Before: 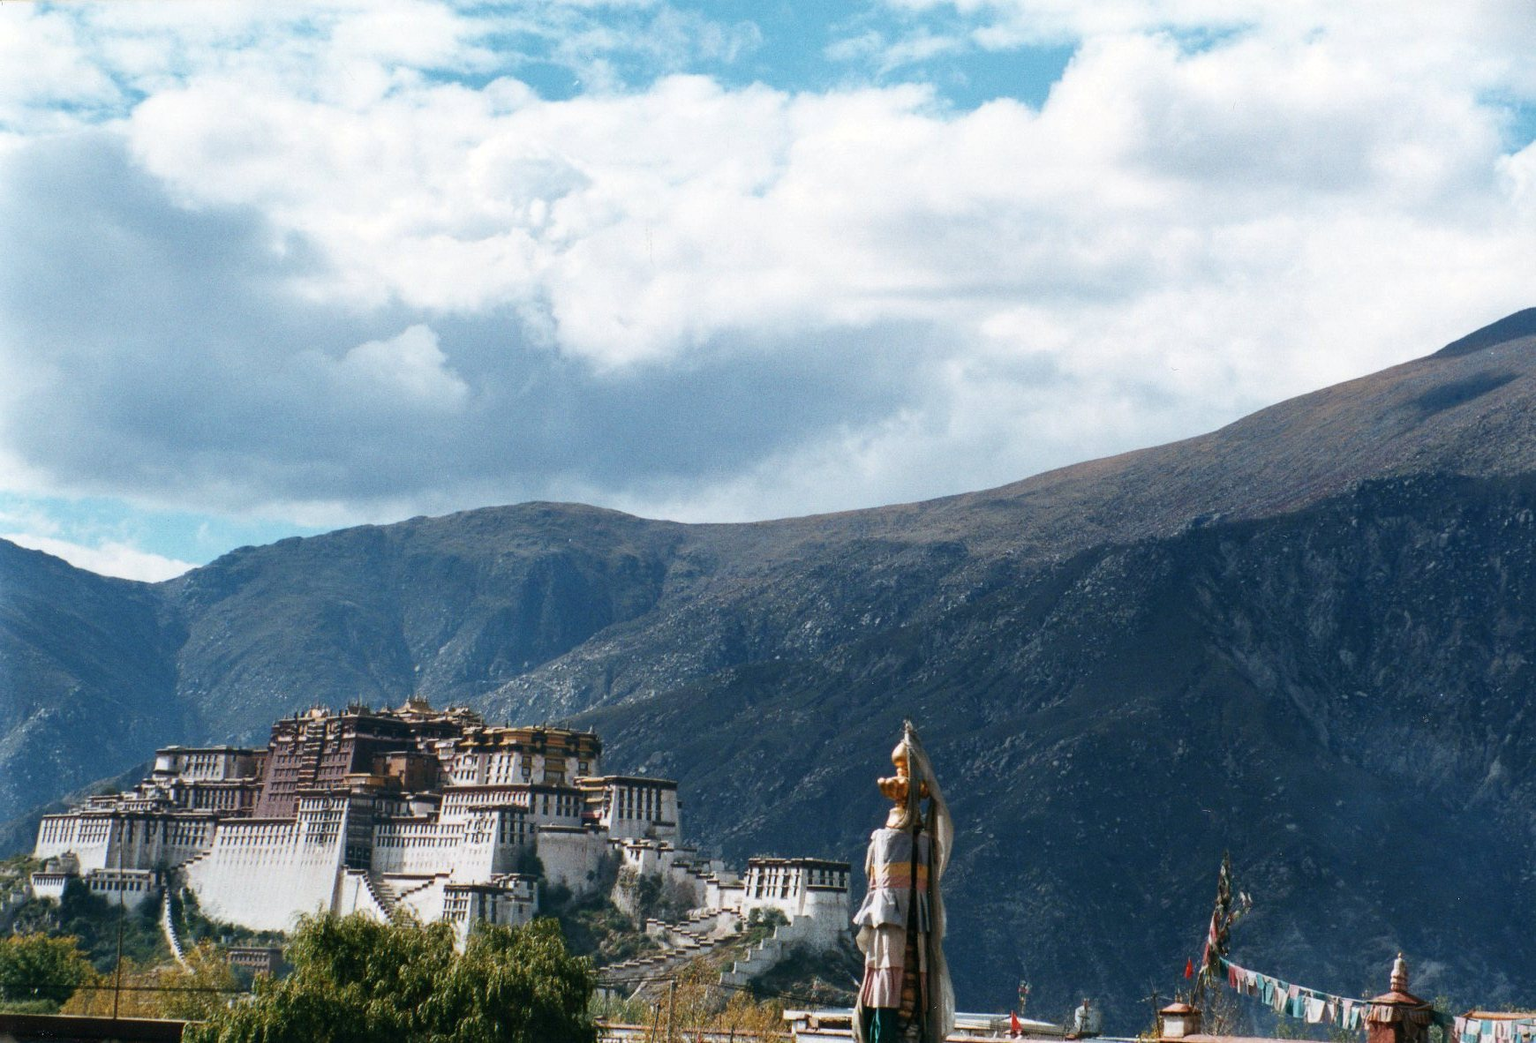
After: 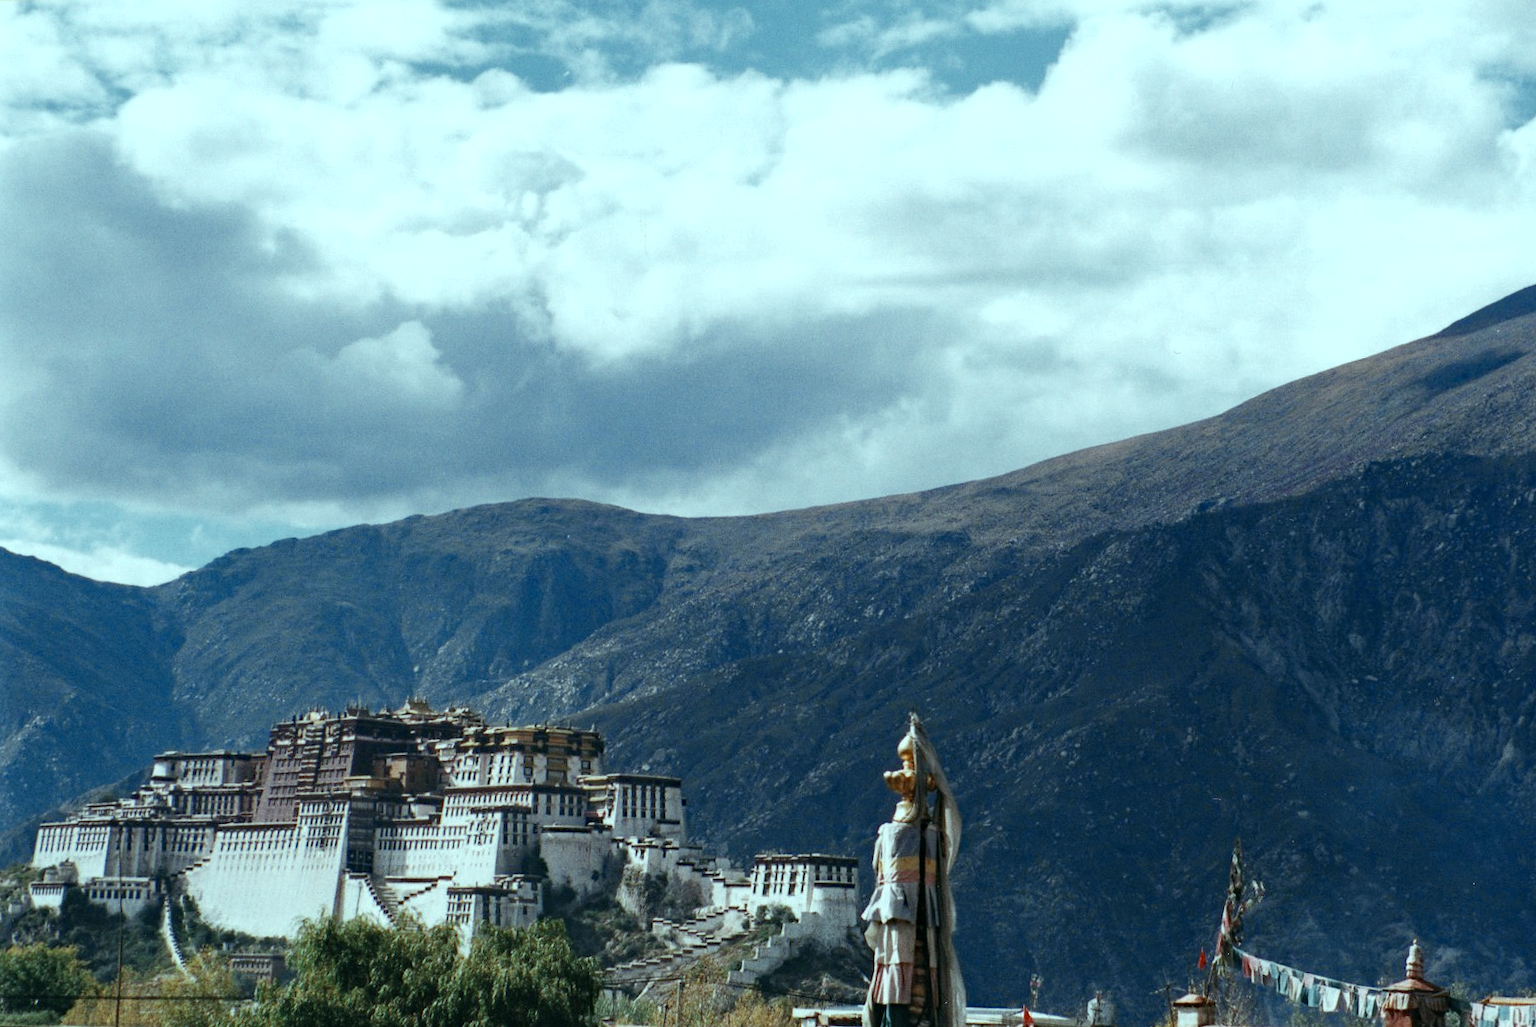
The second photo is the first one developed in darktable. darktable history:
levels: levels [0, 0.48, 0.961]
haze removal: strength 0.29, distance 0.25, compatibility mode true, adaptive false
color zones: curves: ch0 [(0, 0.5) (0.125, 0.4) (0.25, 0.5) (0.375, 0.4) (0.5, 0.4) (0.625, 0.35) (0.75, 0.35) (0.875, 0.5)]; ch1 [(0, 0.35) (0.125, 0.45) (0.25, 0.35) (0.375, 0.35) (0.5, 0.35) (0.625, 0.35) (0.75, 0.45) (0.875, 0.35)]; ch2 [(0, 0.6) (0.125, 0.5) (0.25, 0.5) (0.375, 0.6) (0.5, 0.6) (0.625, 0.5) (0.75, 0.5) (0.875, 0.5)]
color balance: mode lift, gamma, gain (sRGB), lift [0.997, 0.979, 1.021, 1.011], gamma [1, 1.084, 0.916, 0.998], gain [1, 0.87, 1.13, 1.101], contrast 4.55%, contrast fulcrum 38.24%, output saturation 104.09%
rotate and perspective: rotation -1°, crop left 0.011, crop right 0.989, crop top 0.025, crop bottom 0.975
